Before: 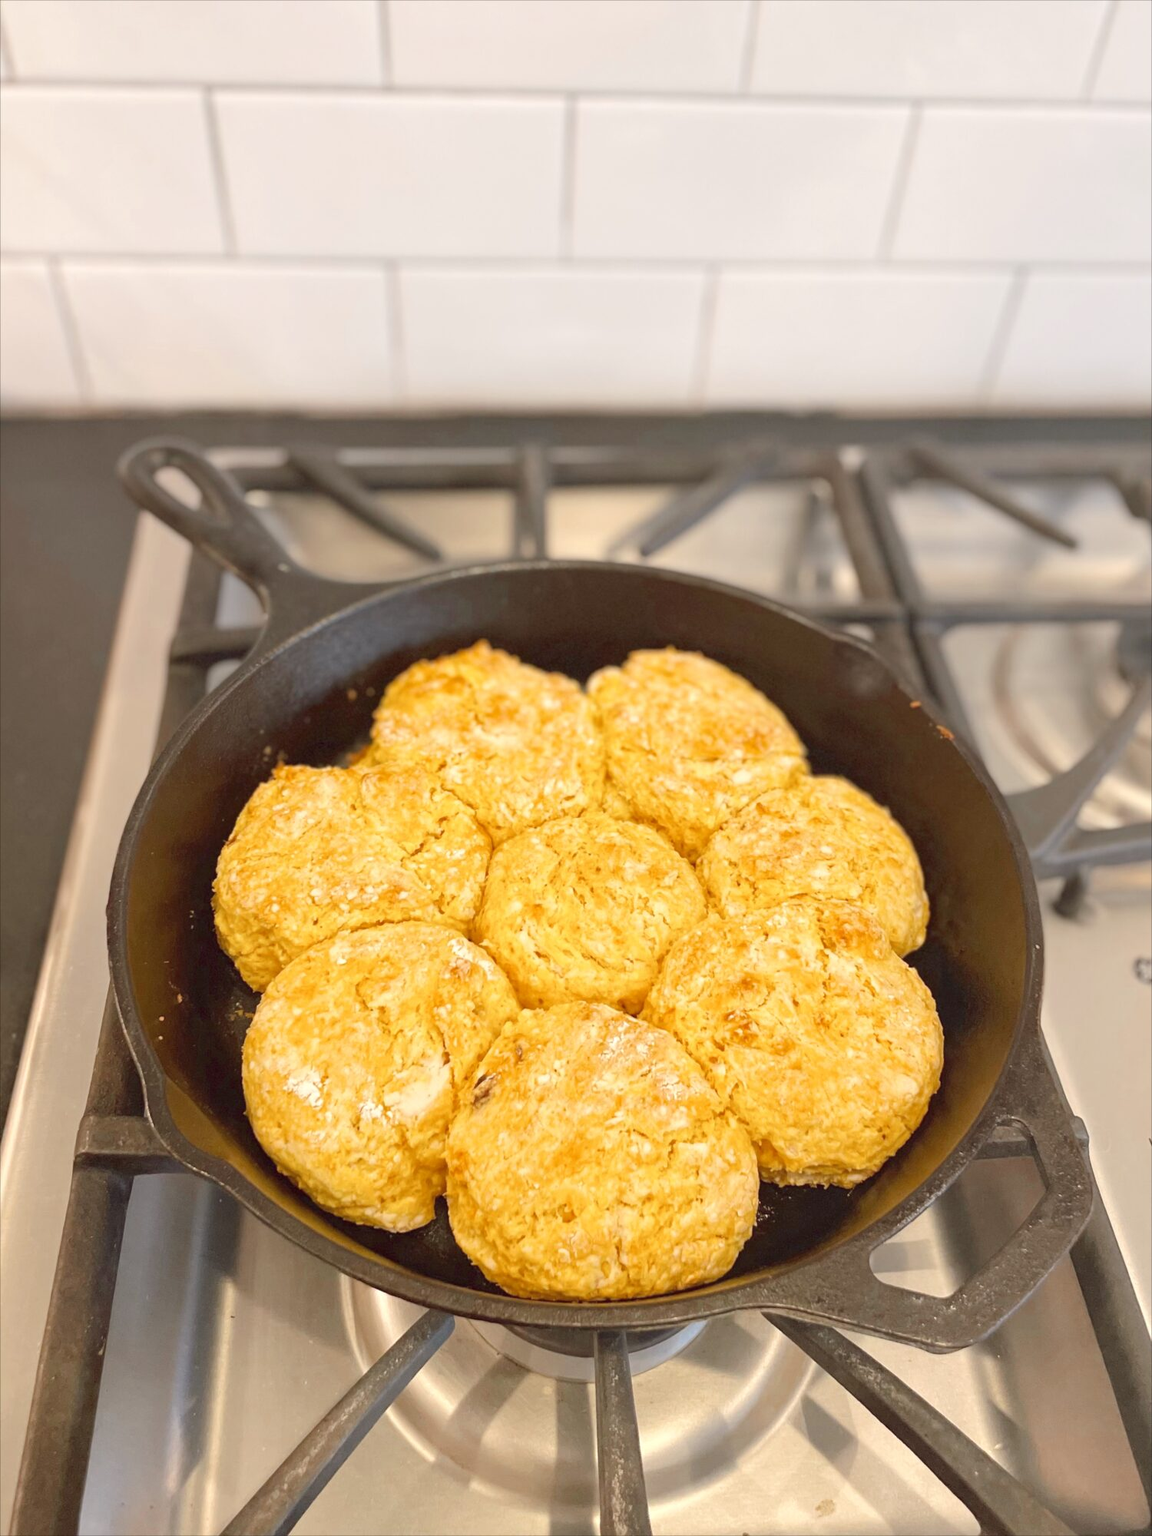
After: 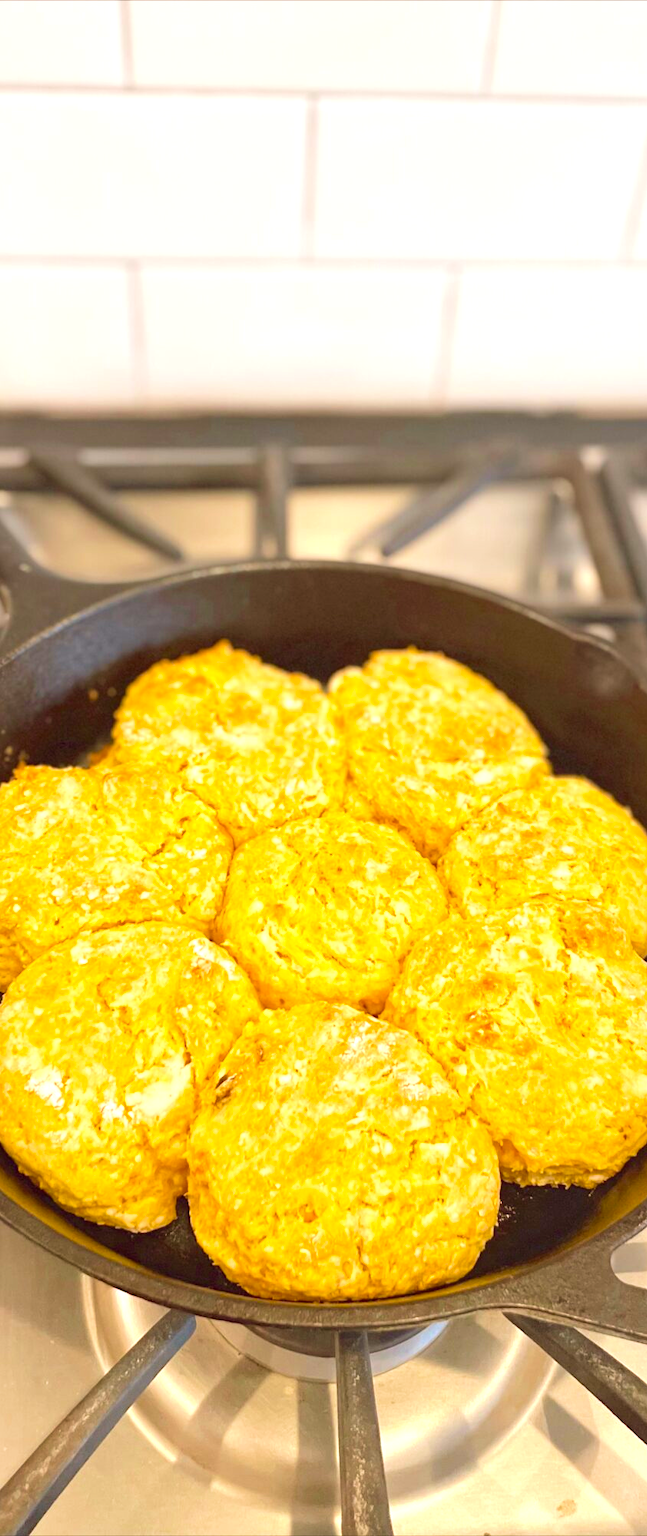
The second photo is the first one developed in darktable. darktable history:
crop and rotate: left 22.516%, right 21.234%
color balance rgb: perceptual saturation grading › global saturation 20%, global vibrance 20%
exposure: exposure 0.426 EV, compensate highlight preservation false
velvia: on, module defaults
